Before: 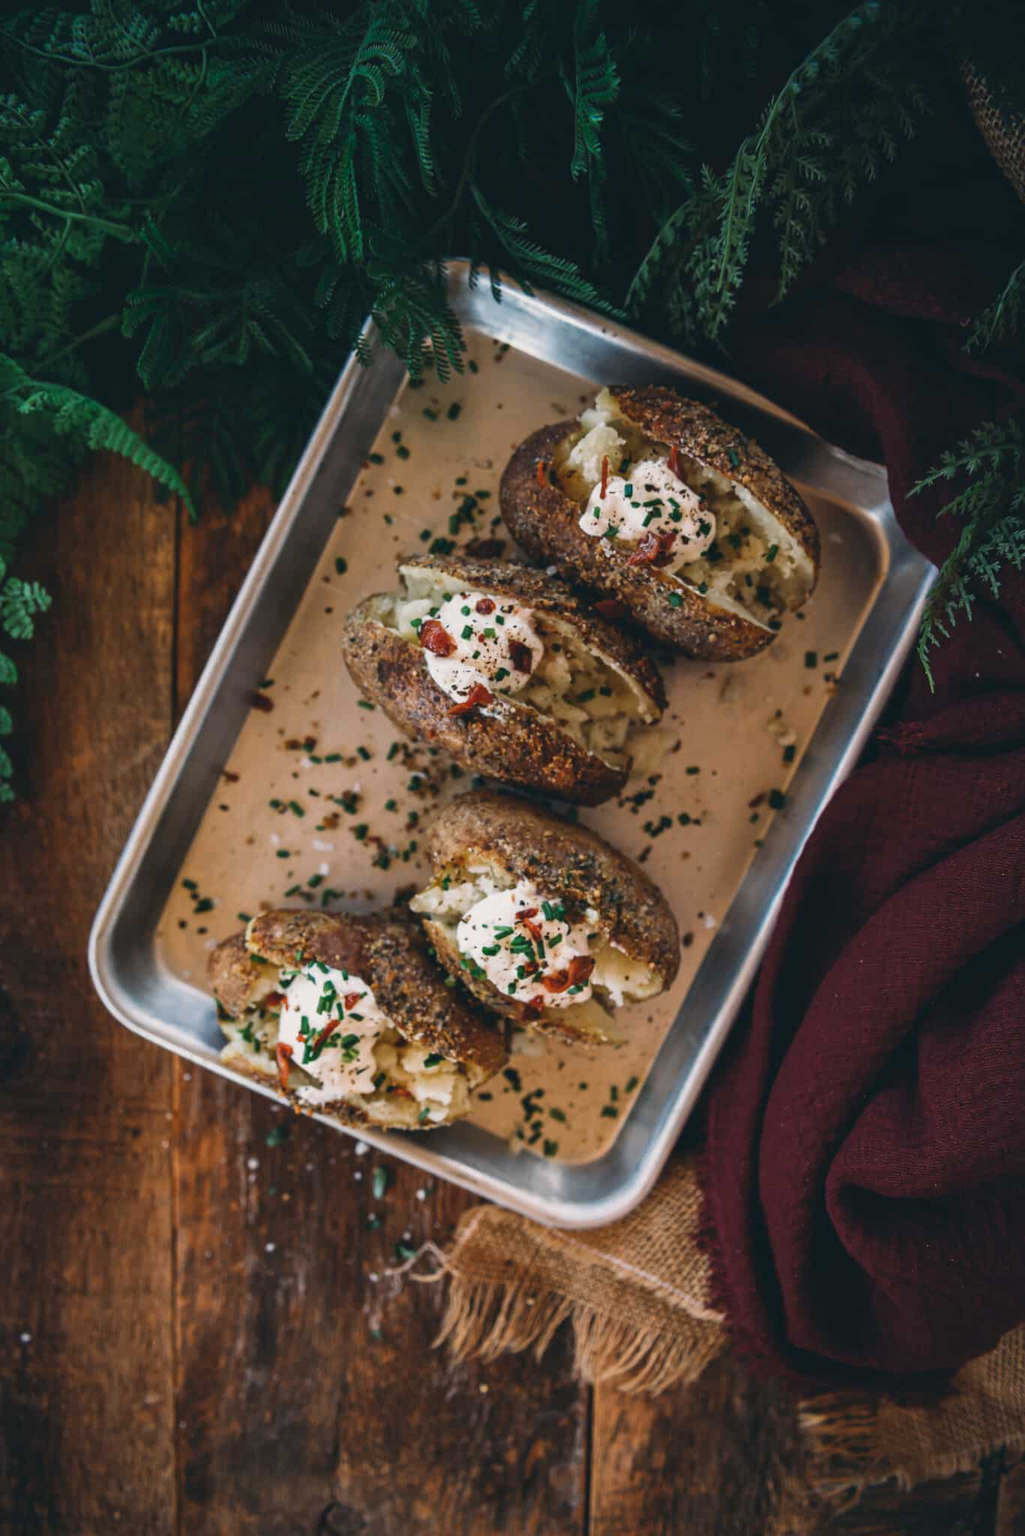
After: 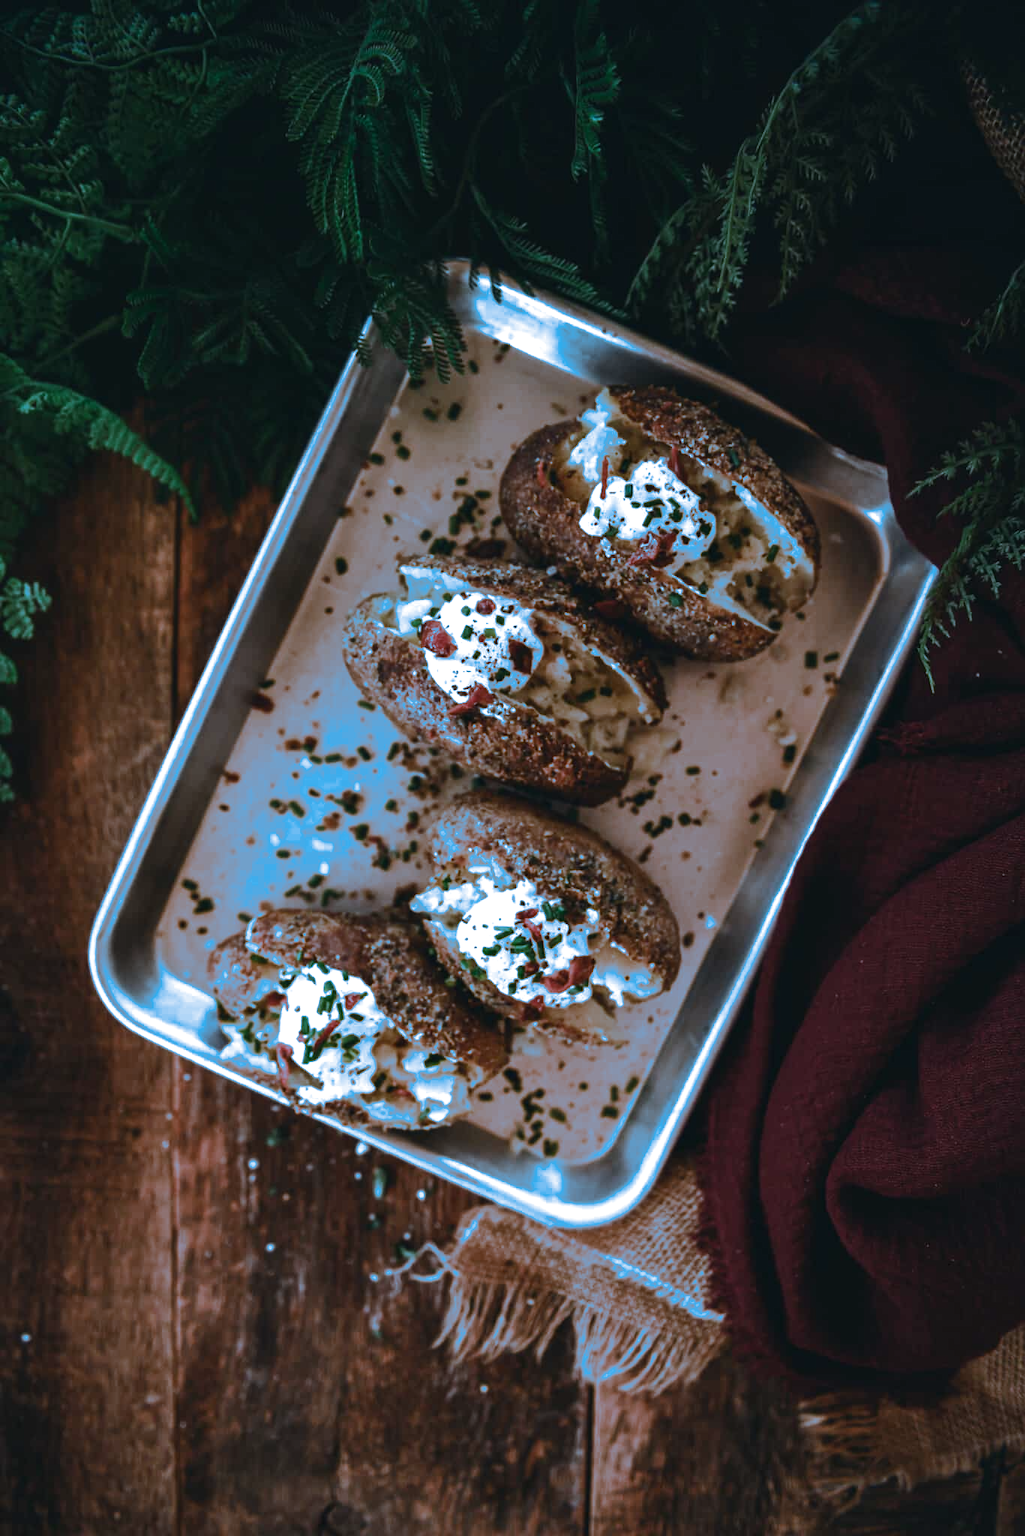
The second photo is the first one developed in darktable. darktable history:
split-toning: shadows › hue 220°, shadows › saturation 0.64, highlights › hue 220°, highlights › saturation 0.64, balance 0, compress 5.22%
tone equalizer: -8 EV -0.75 EV, -7 EV -0.7 EV, -6 EV -0.6 EV, -5 EV -0.4 EV, -3 EV 0.4 EV, -2 EV 0.6 EV, -1 EV 0.7 EV, +0 EV 0.75 EV, edges refinement/feathering 500, mask exposure compensation -1.57 EV, preserve details no
